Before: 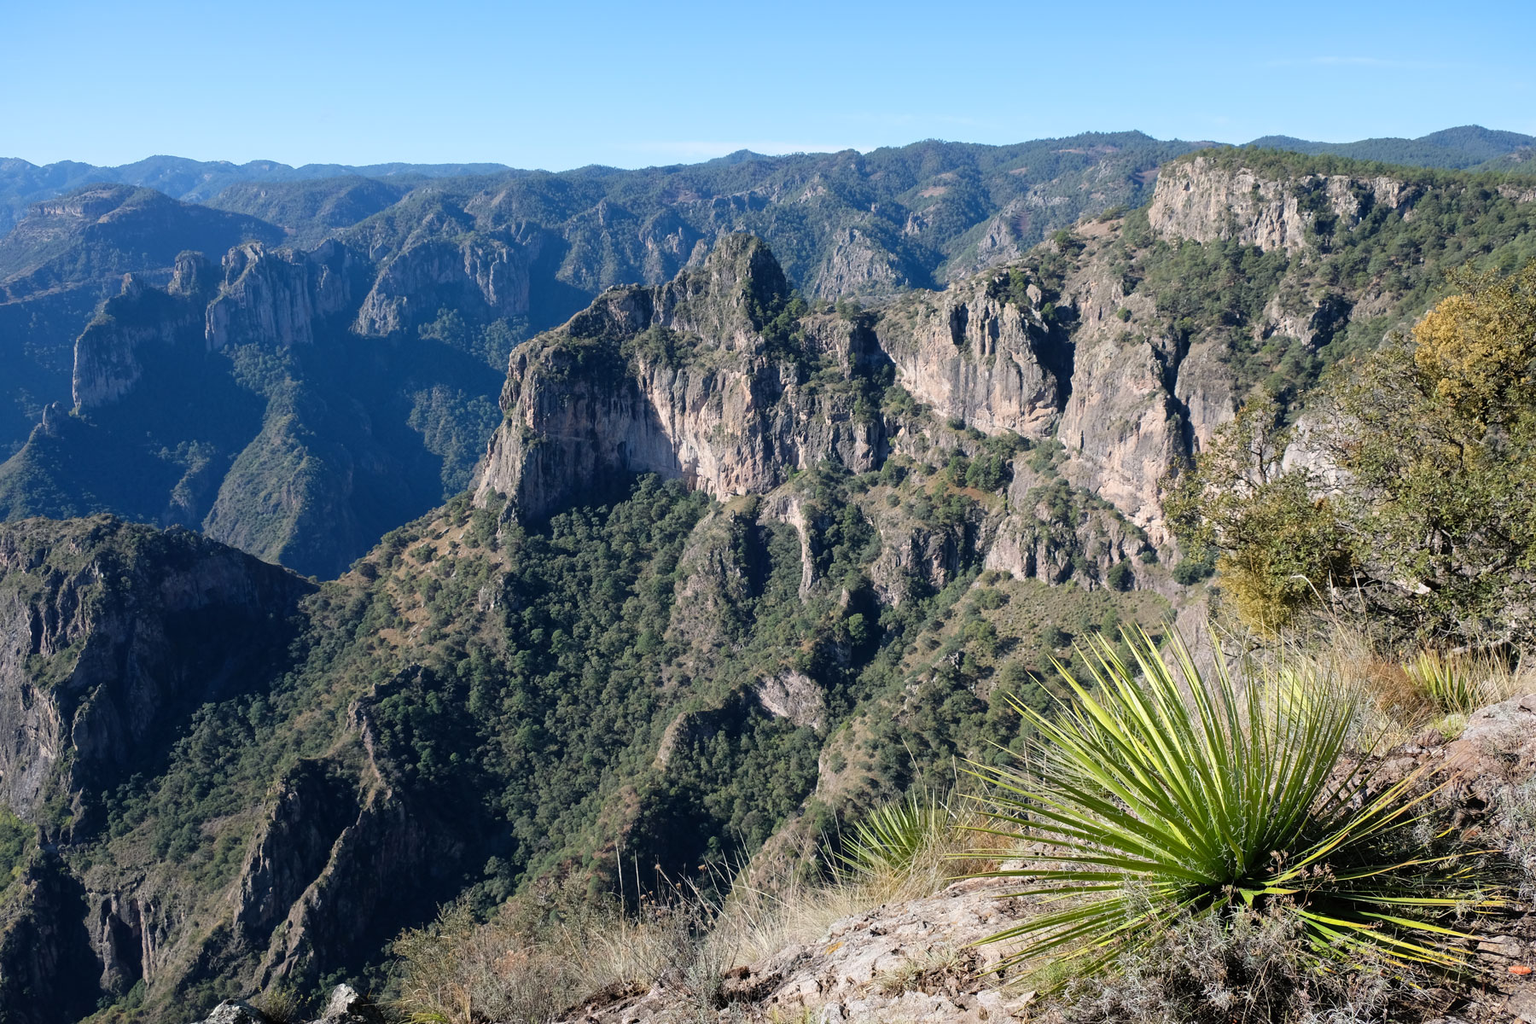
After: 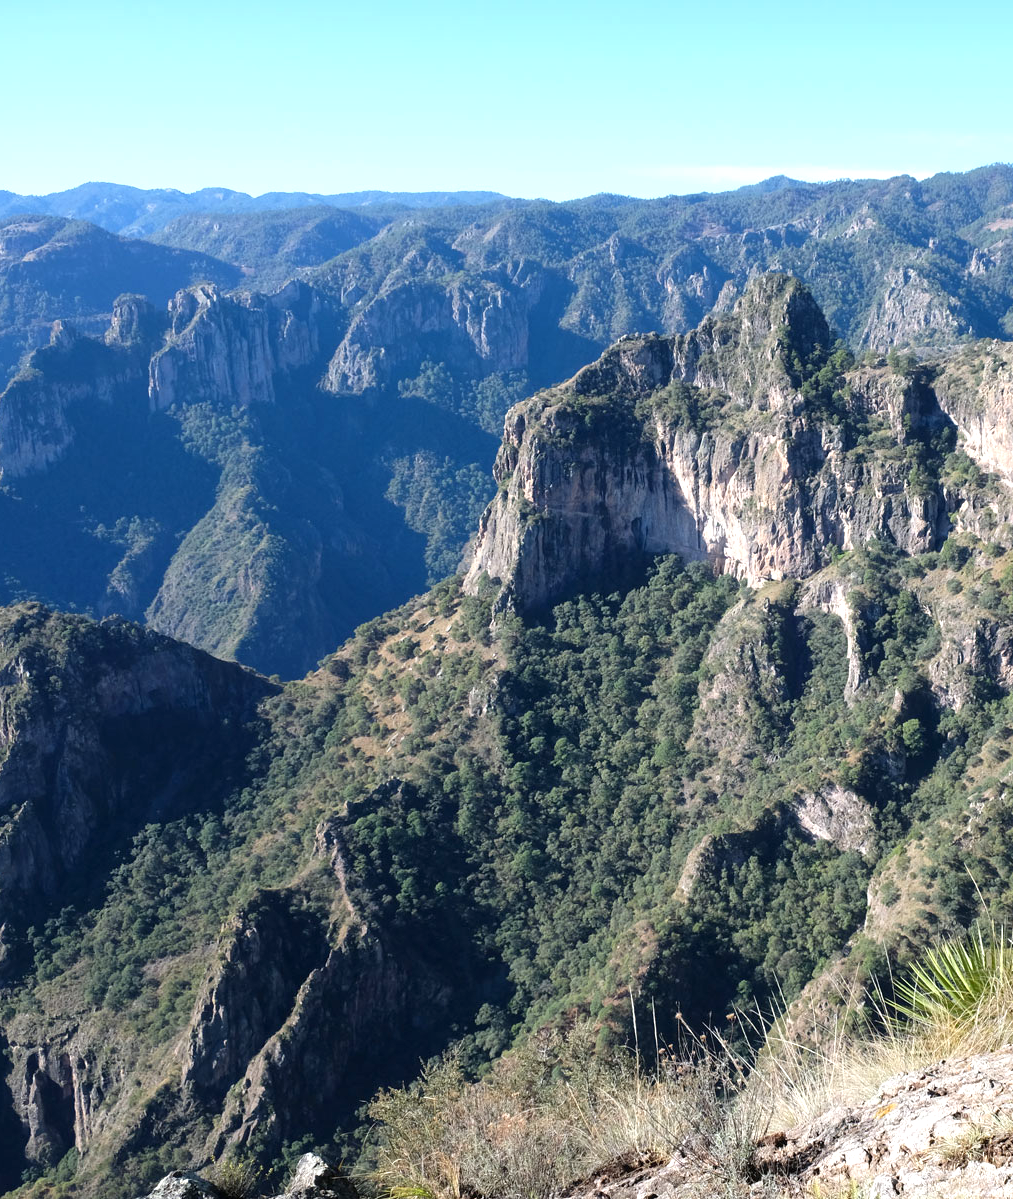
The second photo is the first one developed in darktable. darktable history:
white balance: red 0.986, blue 1.01
crop: left 5.114%, right 38.589%
exposure: exposure 0.64 EV, compensate highlight preservation false
